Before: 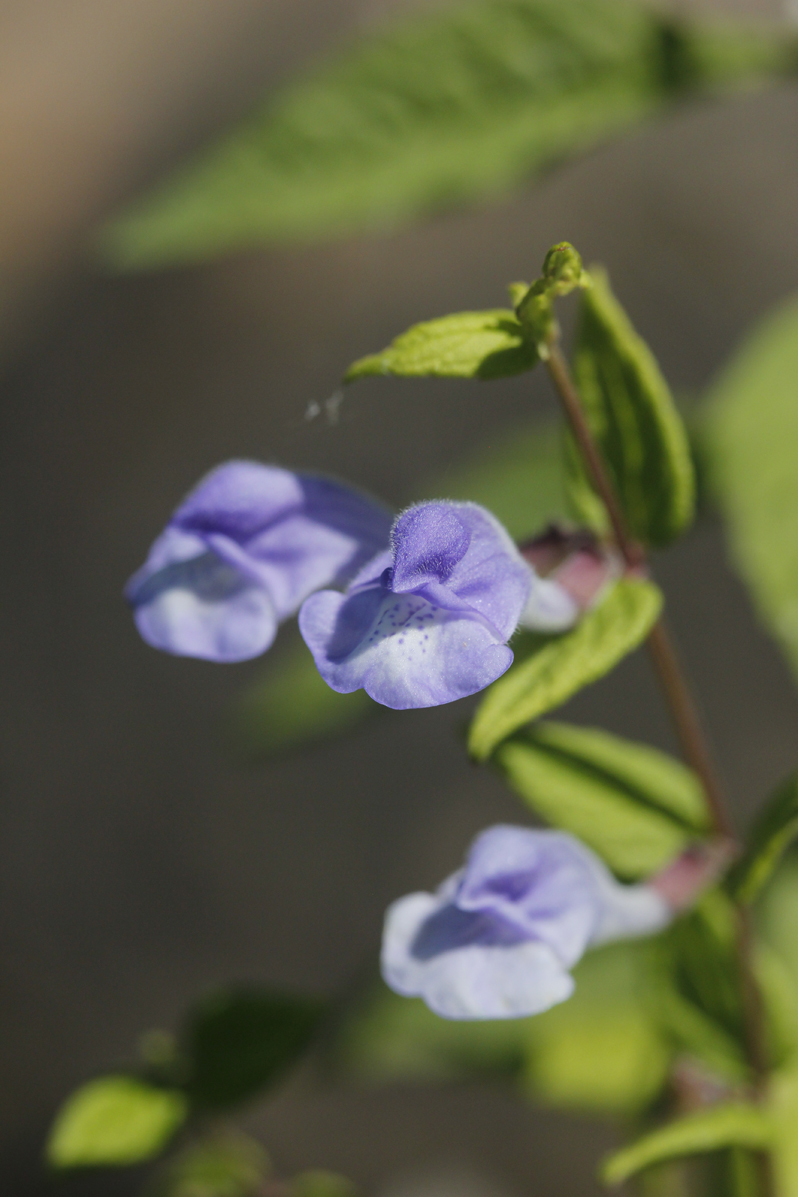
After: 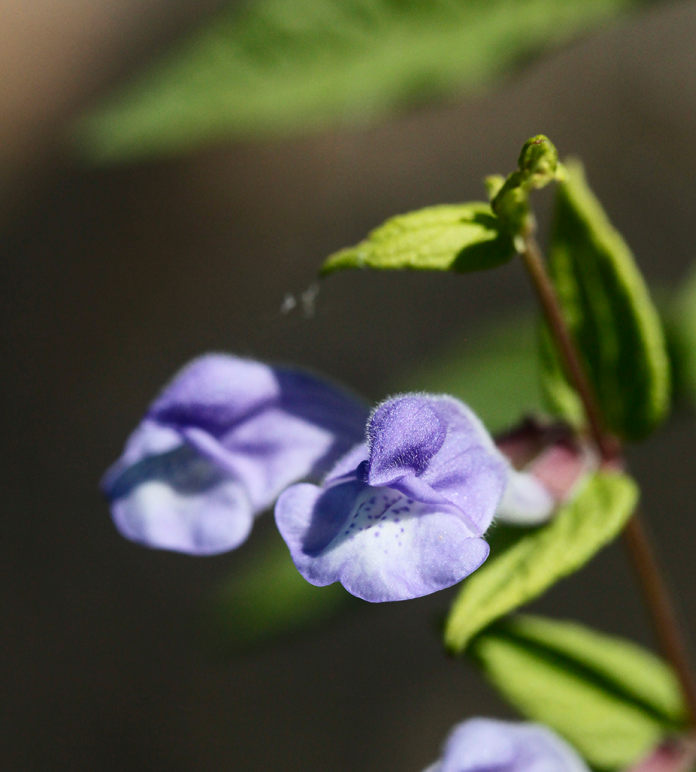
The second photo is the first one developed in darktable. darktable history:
contrast brightness saturation: contrast 0.28
crop: left 3.015%, top 8.969%, right 9.647%, bottom 26.457%
